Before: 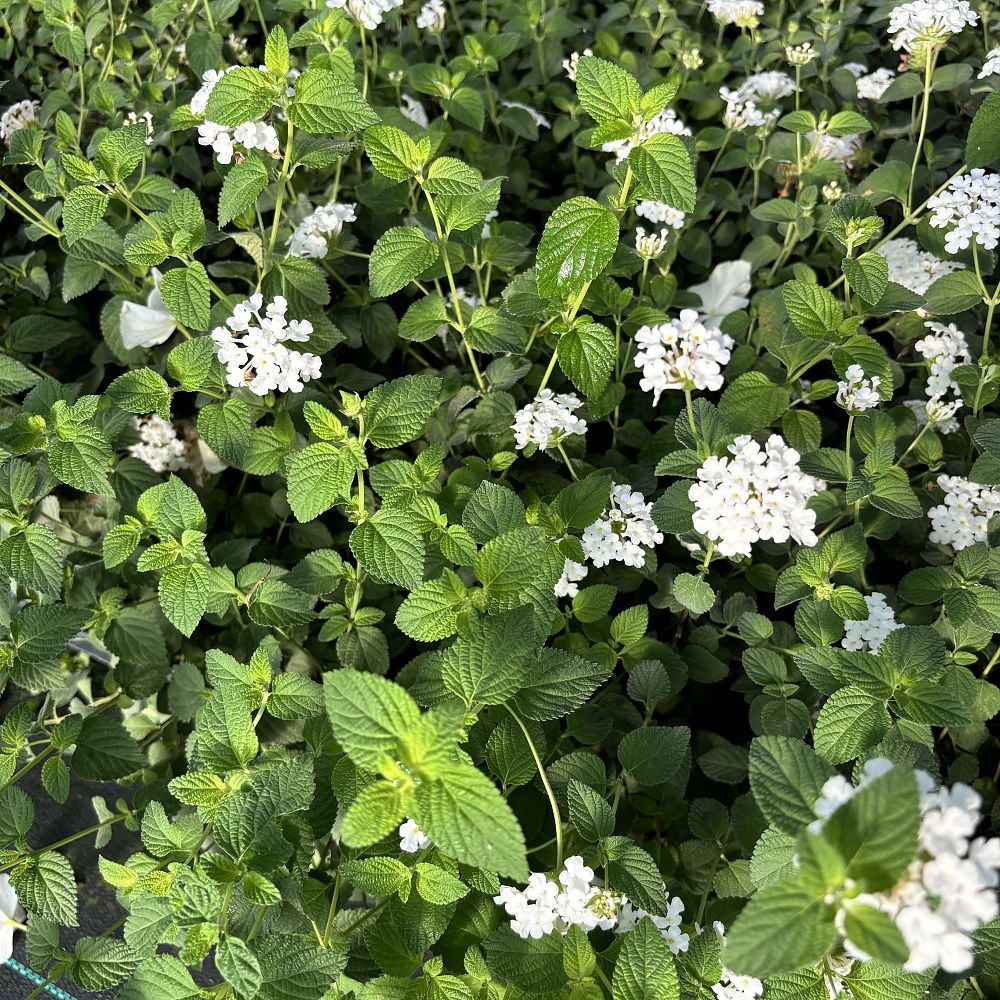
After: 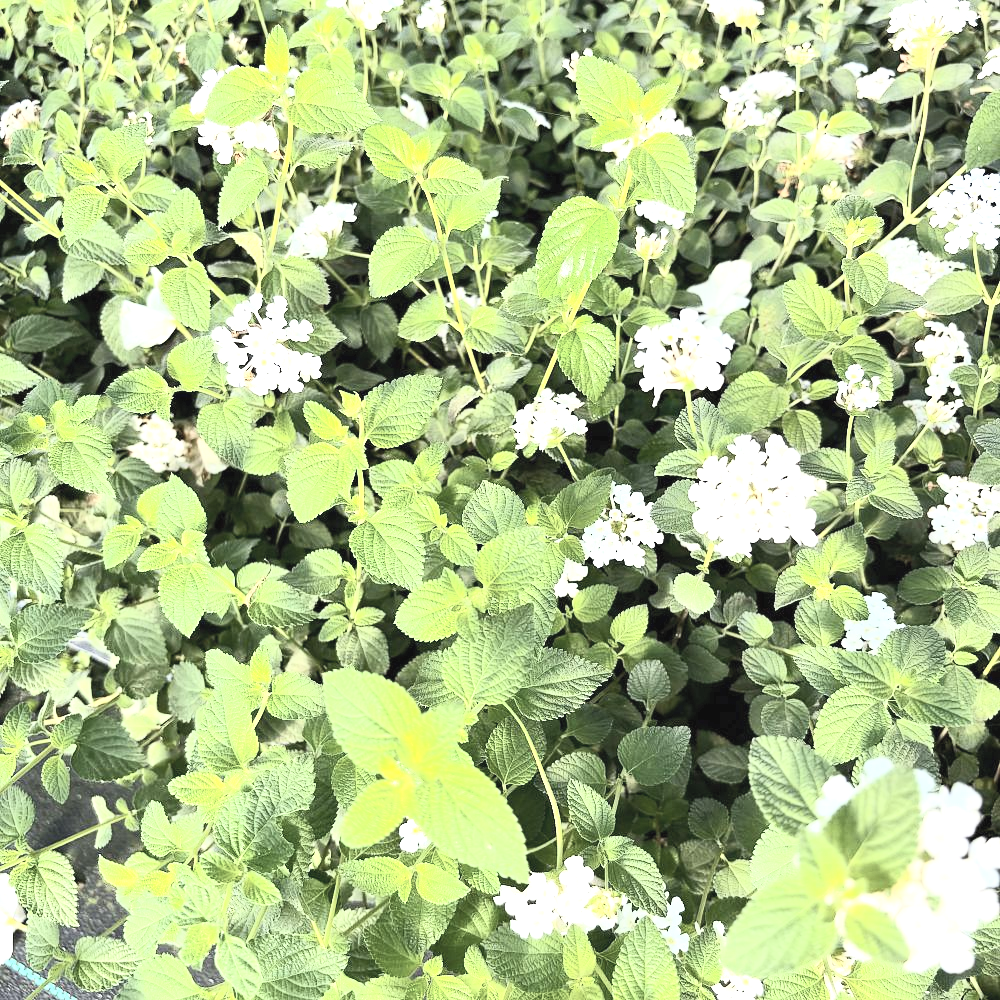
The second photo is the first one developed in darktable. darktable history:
contrast brightness saturation: contrast 0.43, brightness 0.56, saturation -0.19
exposure: black level correction 0, exposure 1.2 EV, compensate exposure bias true, compensate highlight preservation false
